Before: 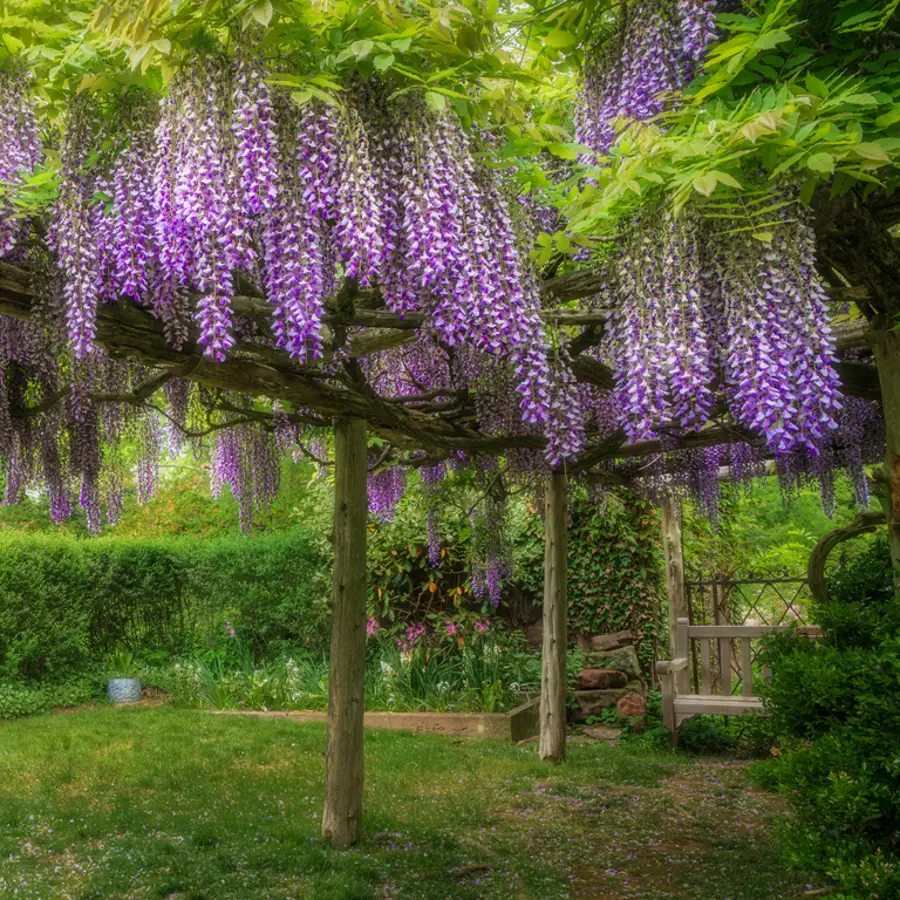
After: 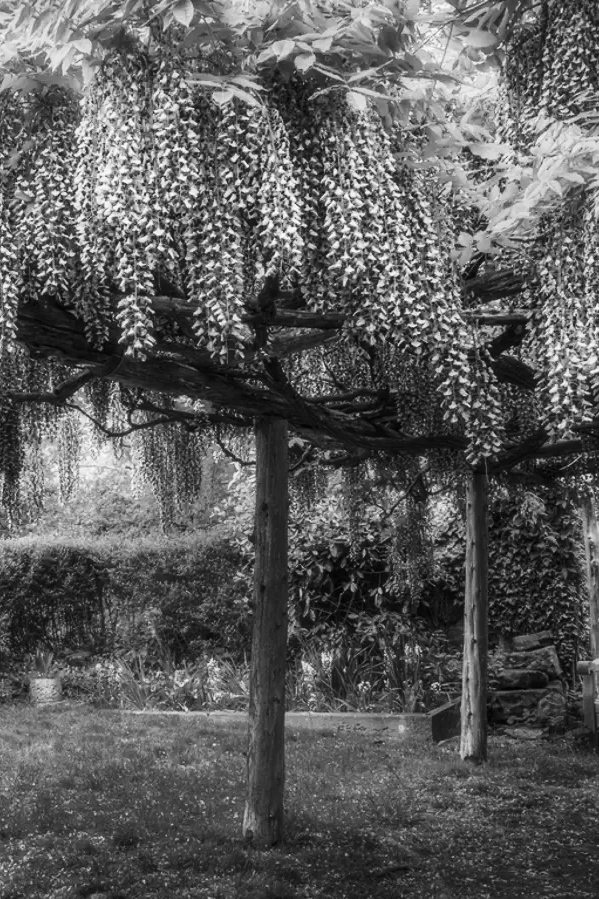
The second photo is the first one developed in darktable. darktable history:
contrast brightness saturation: contrast 0.28
crop and rotate: left 8.786%, right 24.548%
monochrome: on, module defaults
velvia: on, module defaults
